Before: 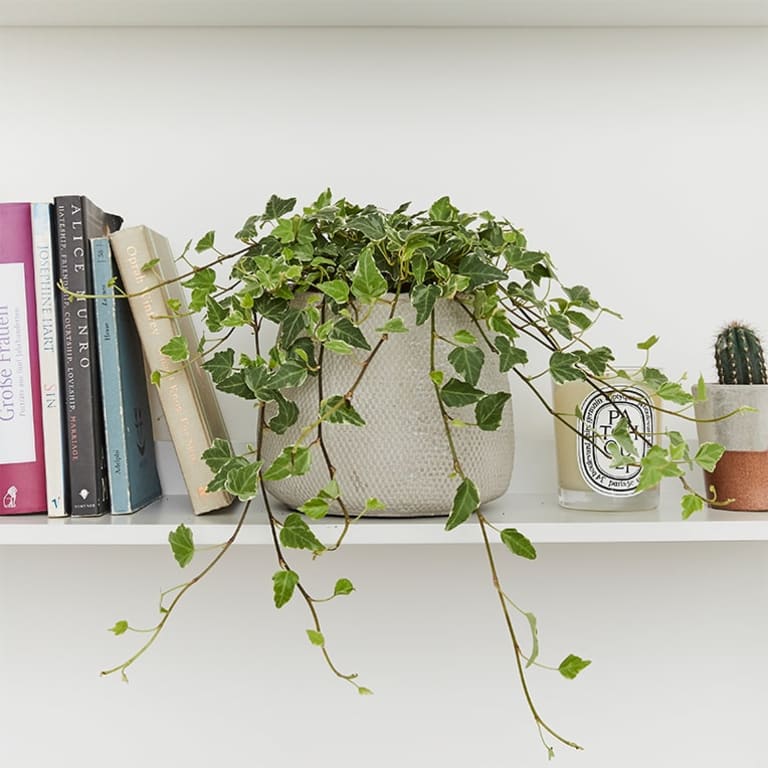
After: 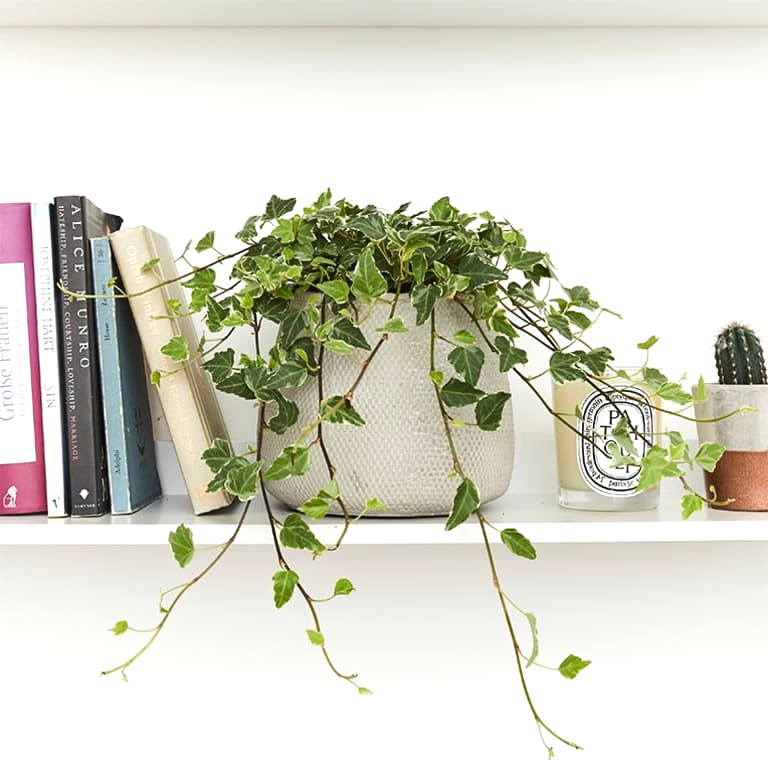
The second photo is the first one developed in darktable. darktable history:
tone equalizer: -8 EV -0.001 EV, -7 EV 0.001 EV, -6 EV -0.002 EV, -5 EV -0.003 EV, -4 EV -0.062 EV, -3 EV -0.222 EV, -2 EV -0.267 EV, -1 EV 0.105 EV, +0 EV 0.303 EV
exposure: exposure 0.2 EV, compensate highlight preservation false
